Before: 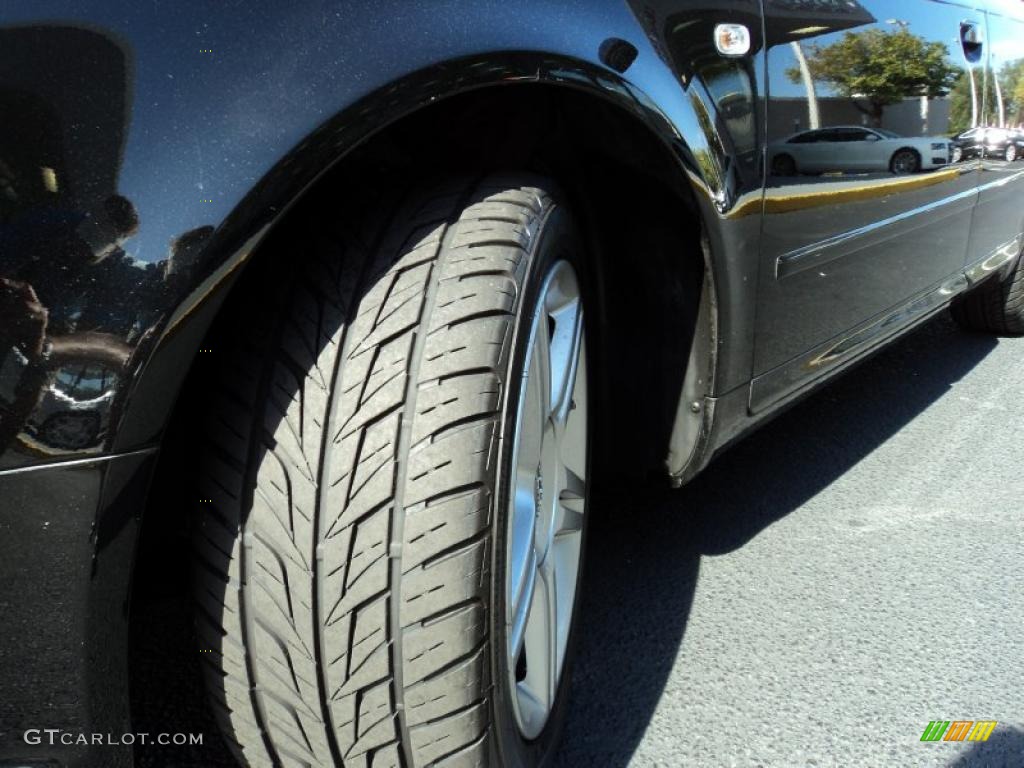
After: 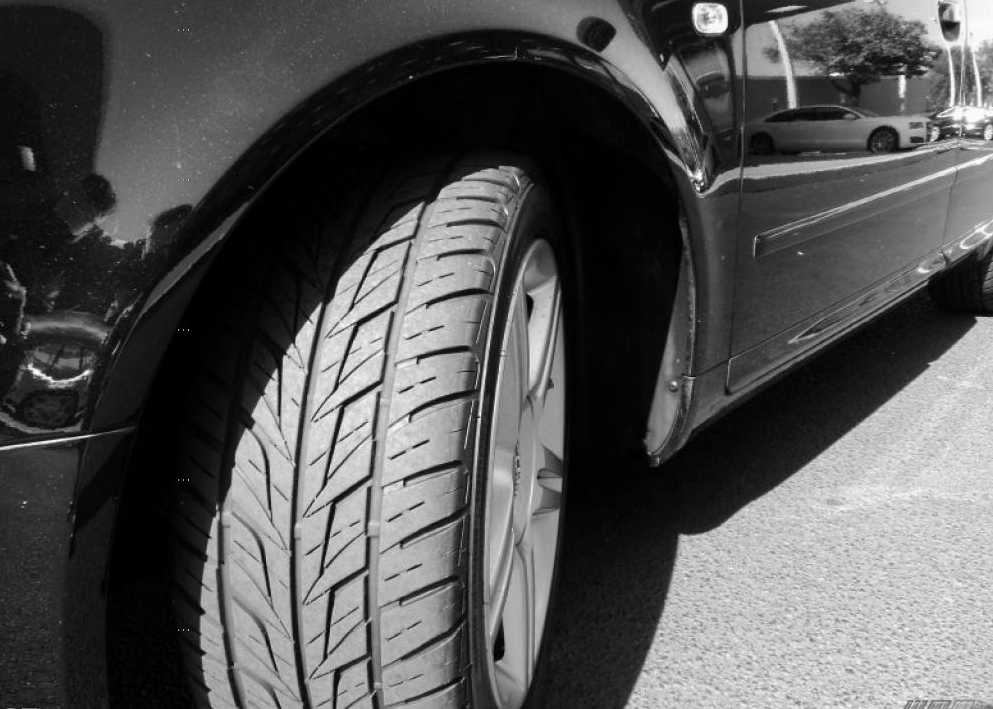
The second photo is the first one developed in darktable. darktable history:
color calibration: output gray [0.18, 0.41, 0.41, 0], illuminant as shot in camera, x 0.358, y 0.373, temperature 4628.91 K
crop: left 2.165%, top 2.754%, right 0.766%, bottom 4.927%
